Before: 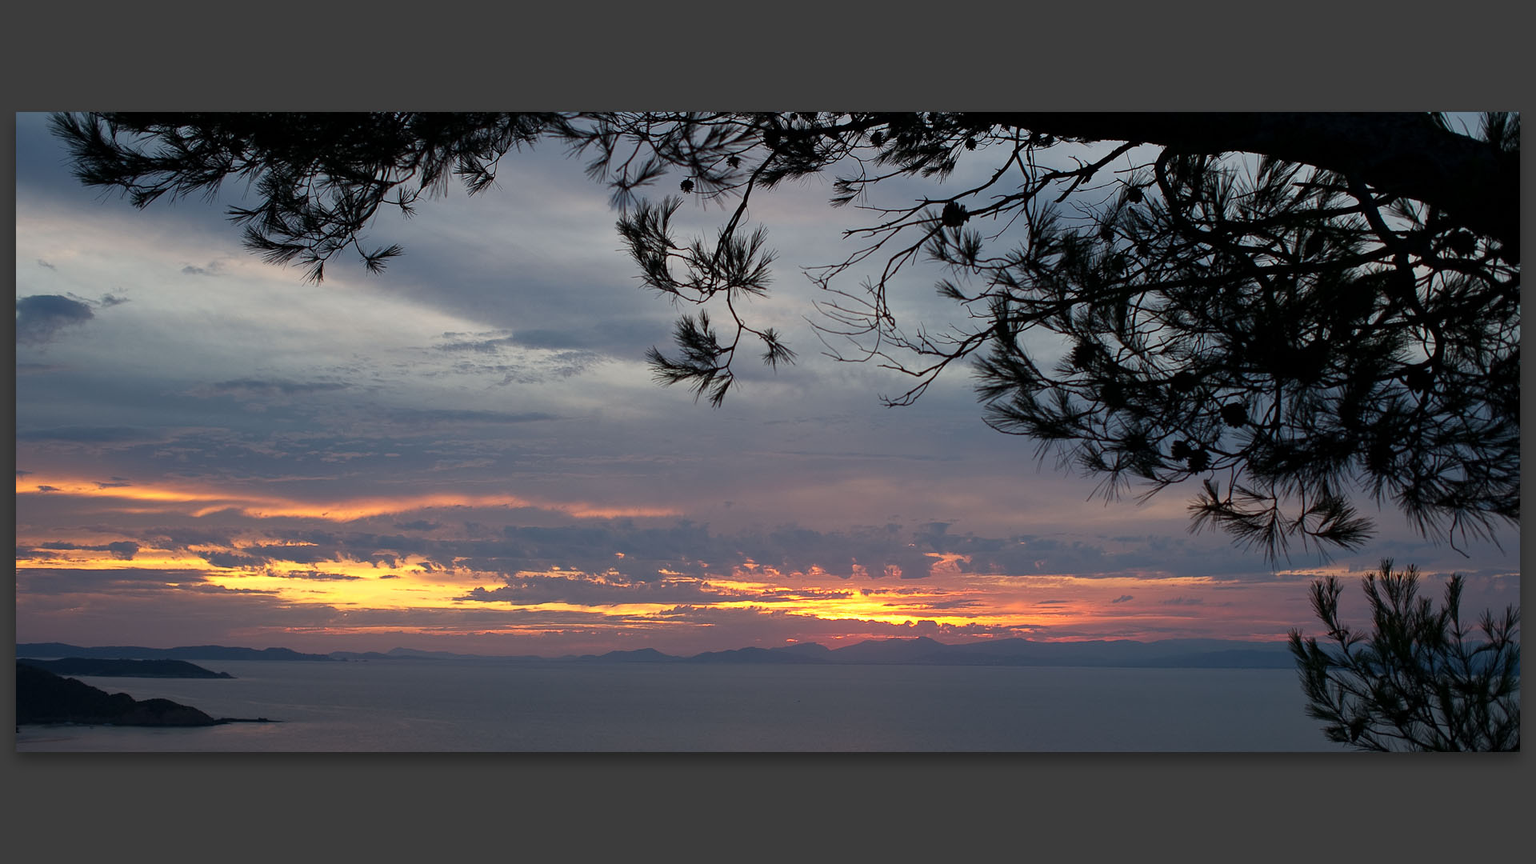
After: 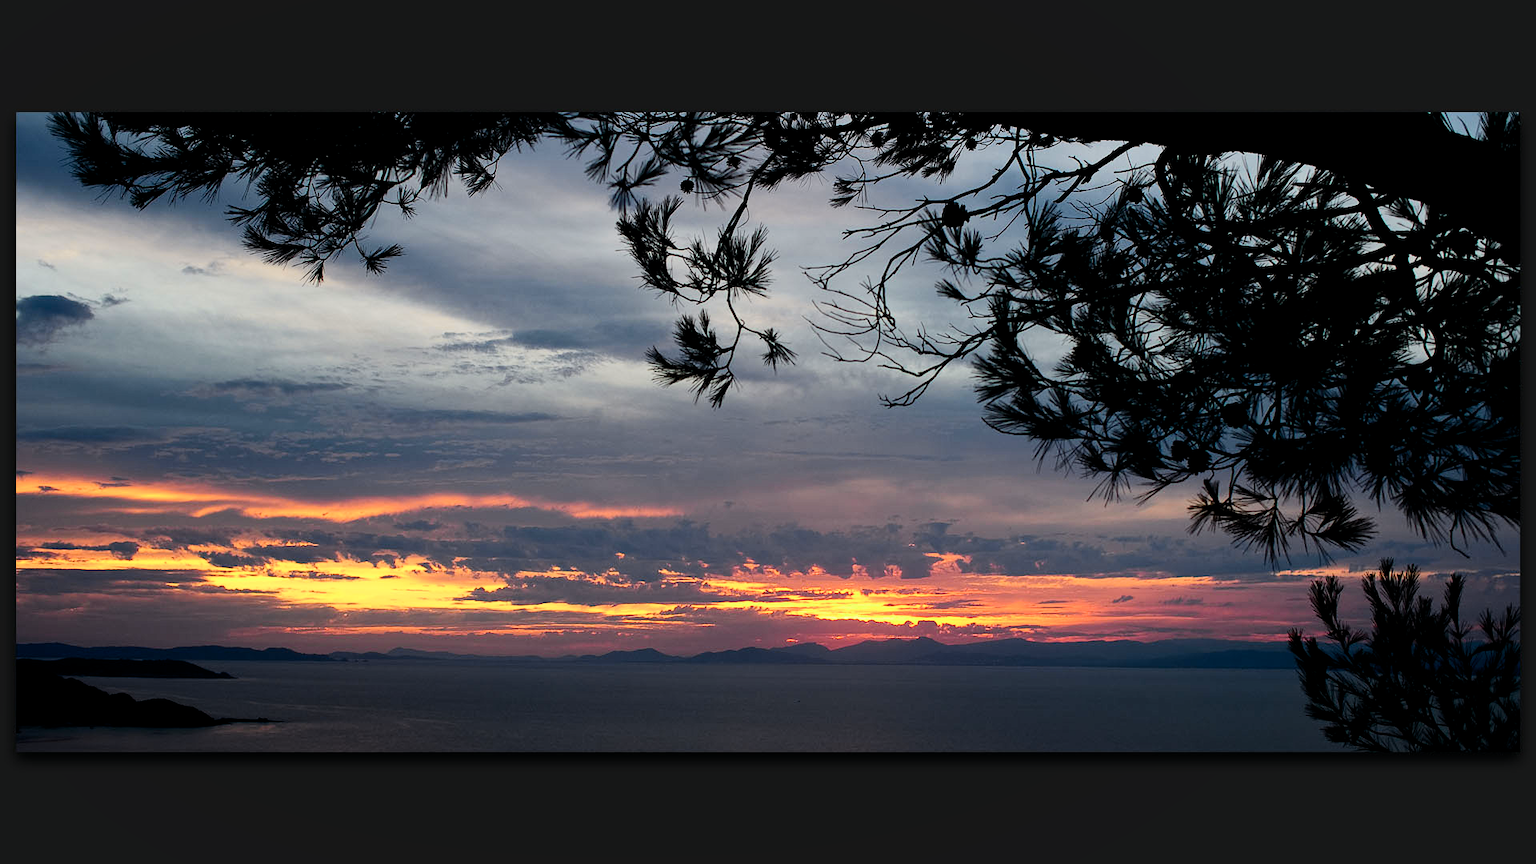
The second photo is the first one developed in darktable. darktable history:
tone curve: curves: ch0 [(0, 0) (0.187, 0.12) (0.384, 0.363) (0.618, 0.698) (0.754, 0.857) (0.875, 0.956) (1, 0.987)]; ch1 [(0, 0) (0.402, 0.36) (0.476, 0.466) (0.501, 0.501) (0.518, 0.514) (0.564, 0.608) (0.614, 0.664) (0.692, 0.744) (1, 1)]; ch2 [(0, 0) (0.435, 0.412) (0.483, 0.481) (0.503, 0.503) (0.522, 0.535) (0.563, 0.601) (0.627, 0.699) (0.699, 0.753) (0.997, 0.858)], color space Lab, independent channels, preserve colors none
exposure: black level correction 0.009, exposure -0.166 EV, compensate highlight preservation false
shadows and highlights: radius 337.17, shadows 28.59, soften with gaussian
tone equalizer: on, module defaults
filmic rgb: middle gray luminance 12.76%, black relative exposure -10.18 EV, white relative exposure 3.47 EV, threshold 3.05 EV, target black luminance 0%, hardness 5.65, latitude 45.22%, contrast 1.227, highlights saturation mix 4.02%, shadows ↔ highlights balance 27.37%, enable highlight reconstruction true
